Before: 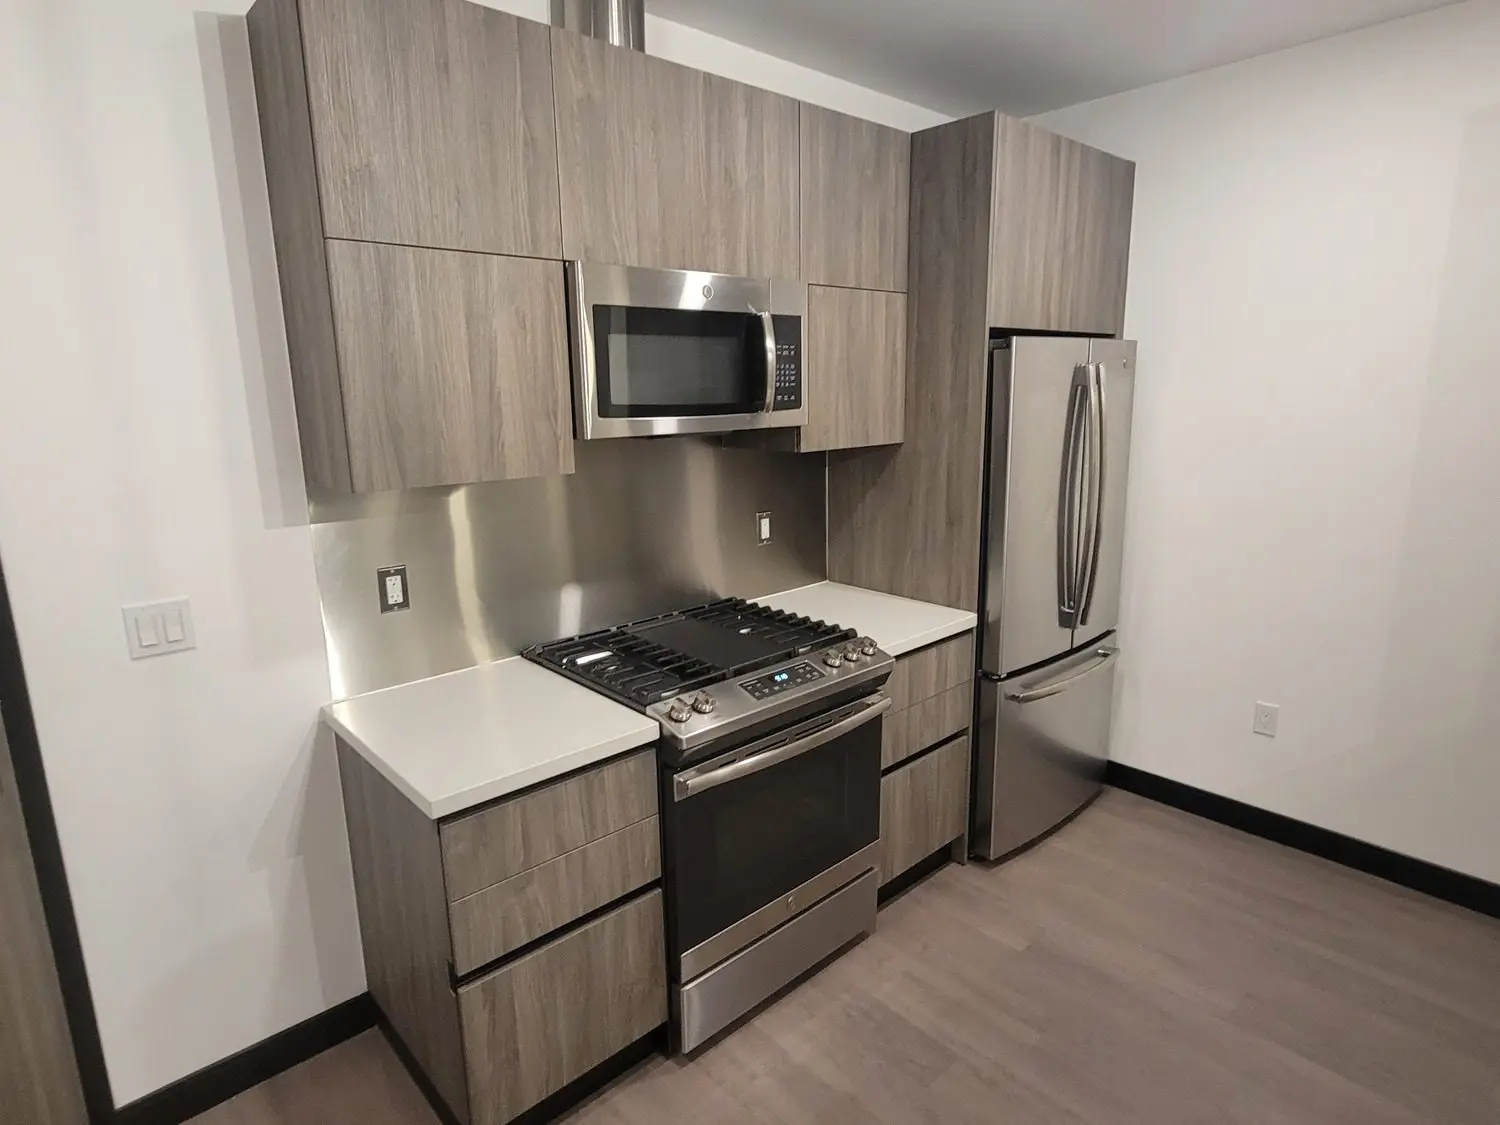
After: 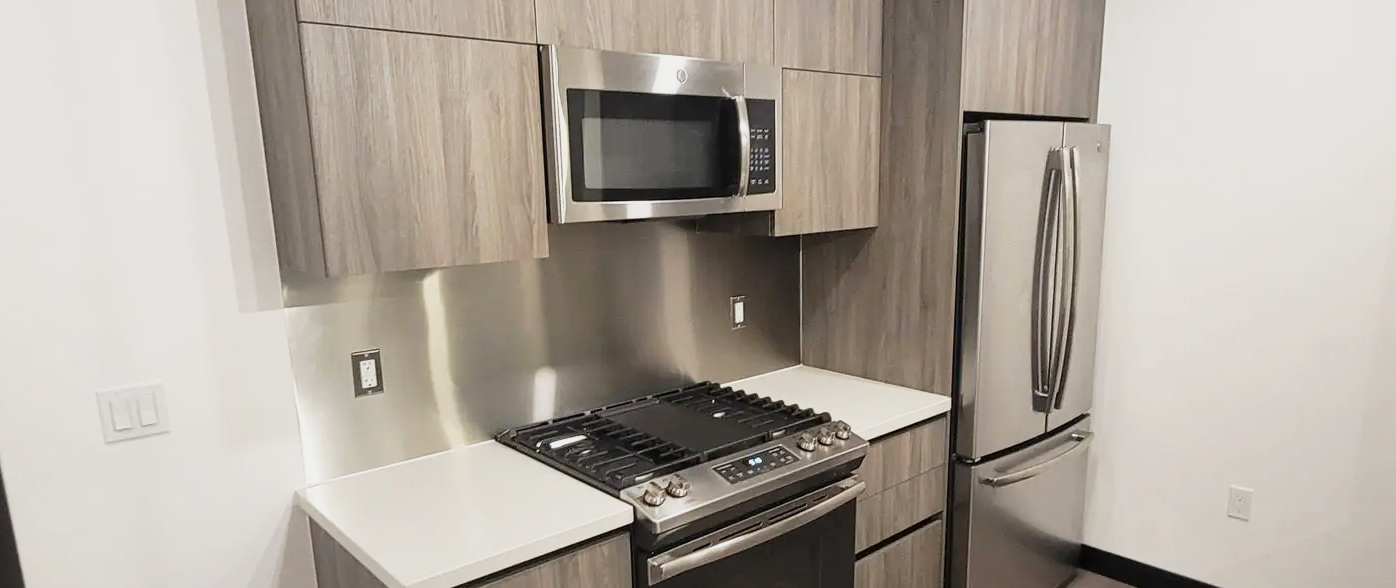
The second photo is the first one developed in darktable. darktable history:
levels: levels [0, 0.51, 1]
crop: left 1.744%, top 19.225%, right 5.069%, bottom 28.357%
base curve: curves: ch0 [(0, 0) (0.088, 0.125) (0.176, 0.251) (0.354, 0.501) (0.613, 0.749) (1, 0.877)], preserve colors none
